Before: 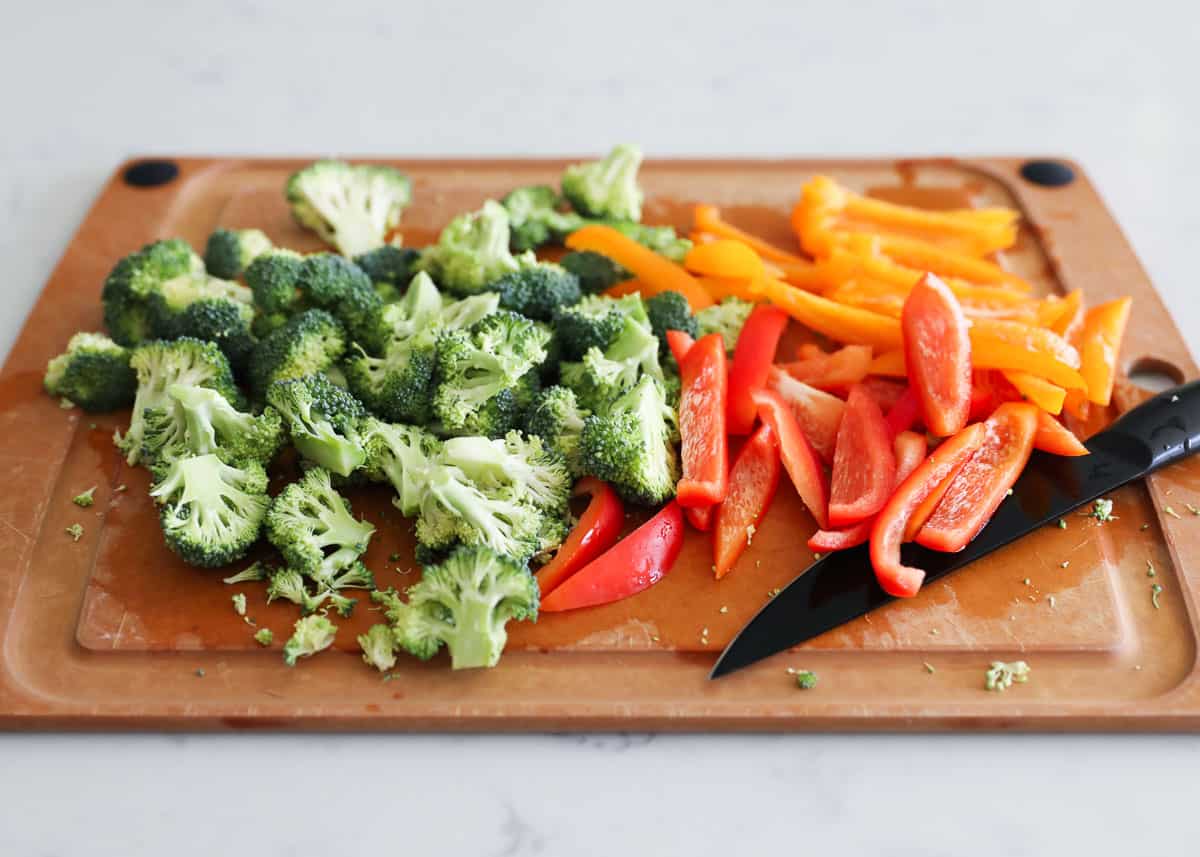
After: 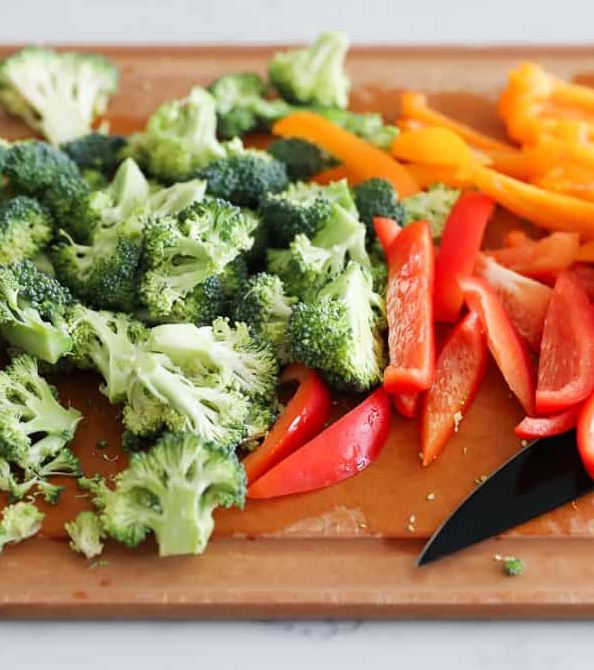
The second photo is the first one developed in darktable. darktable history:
crop and rotate: angle 0.024°, left 24.411%, top 13.193%, right 26.054%, bottom 8.573%
